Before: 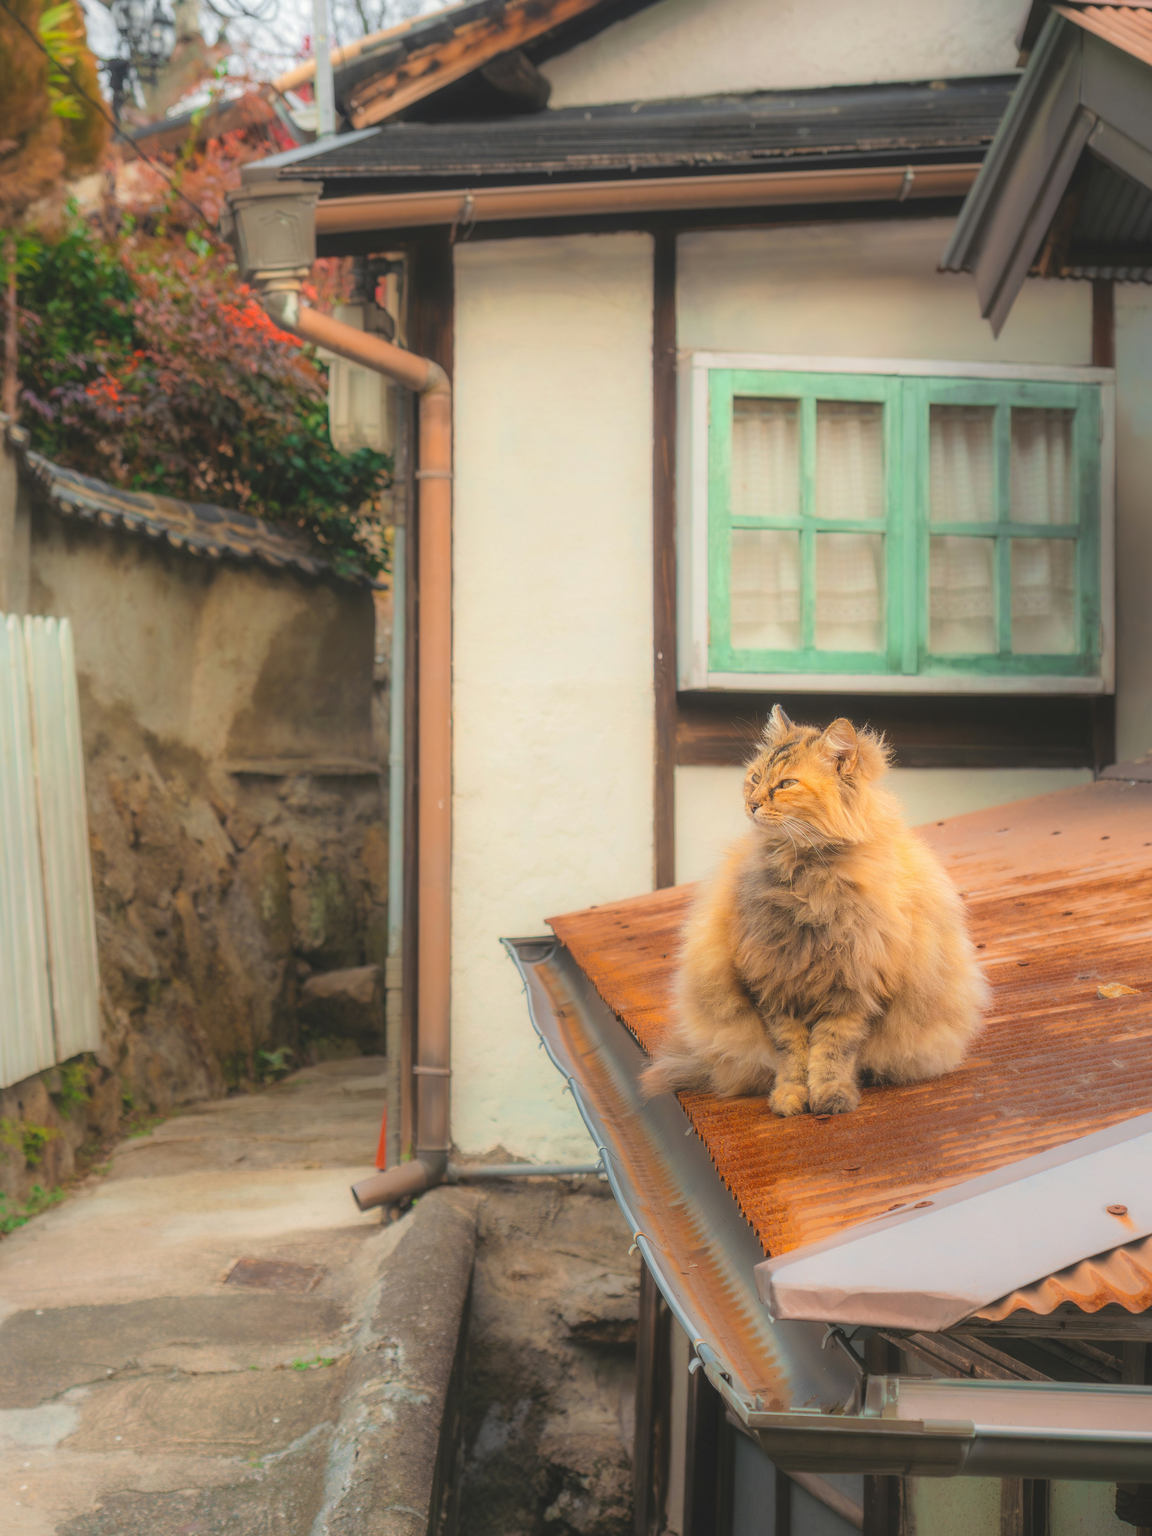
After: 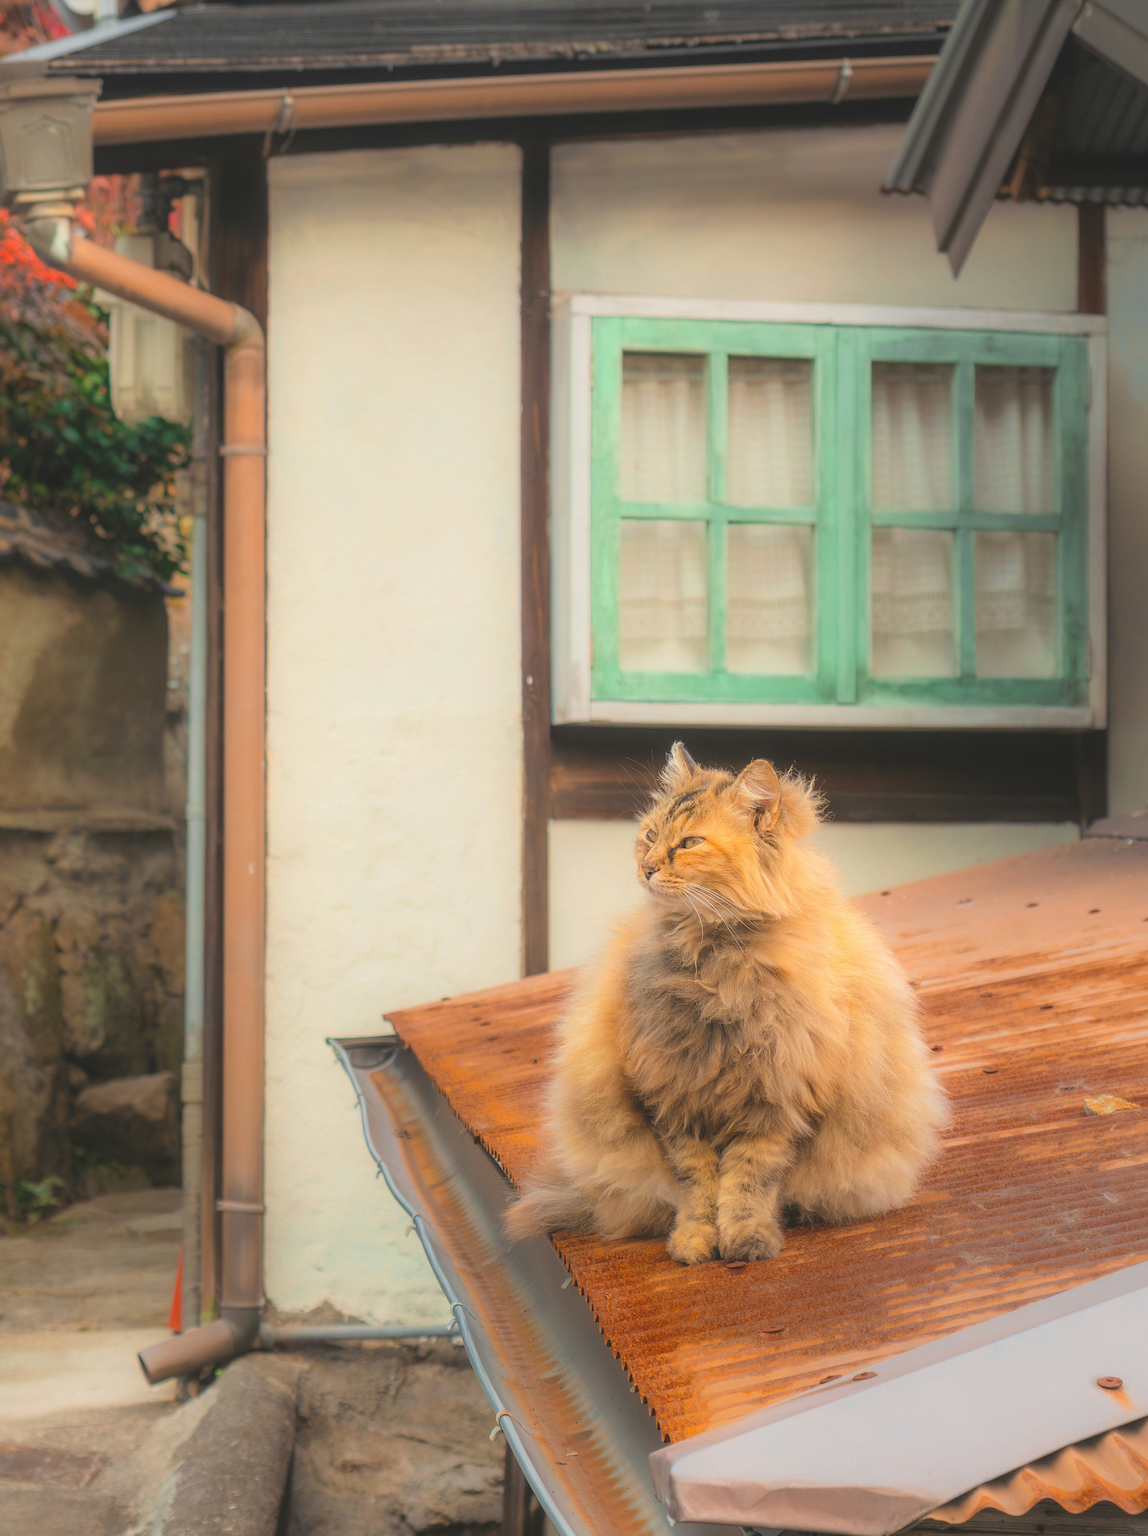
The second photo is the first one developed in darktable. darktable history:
crop and rotate: left 21.09%, top 7.814%, right 0.316%, bottom 13.325%
